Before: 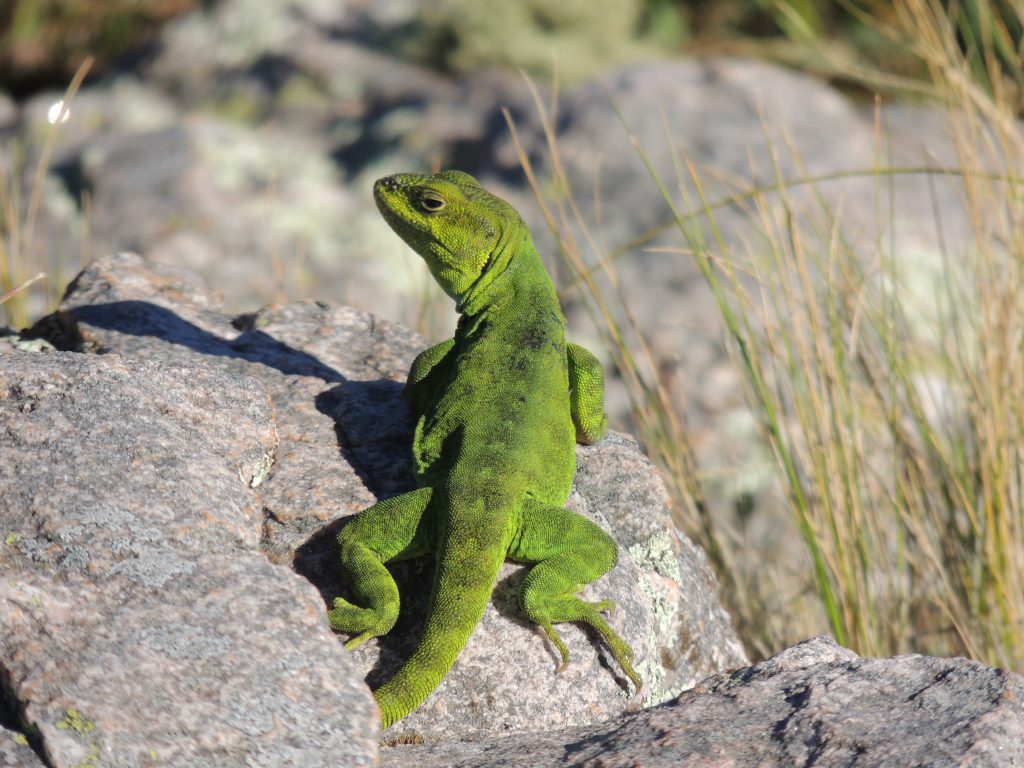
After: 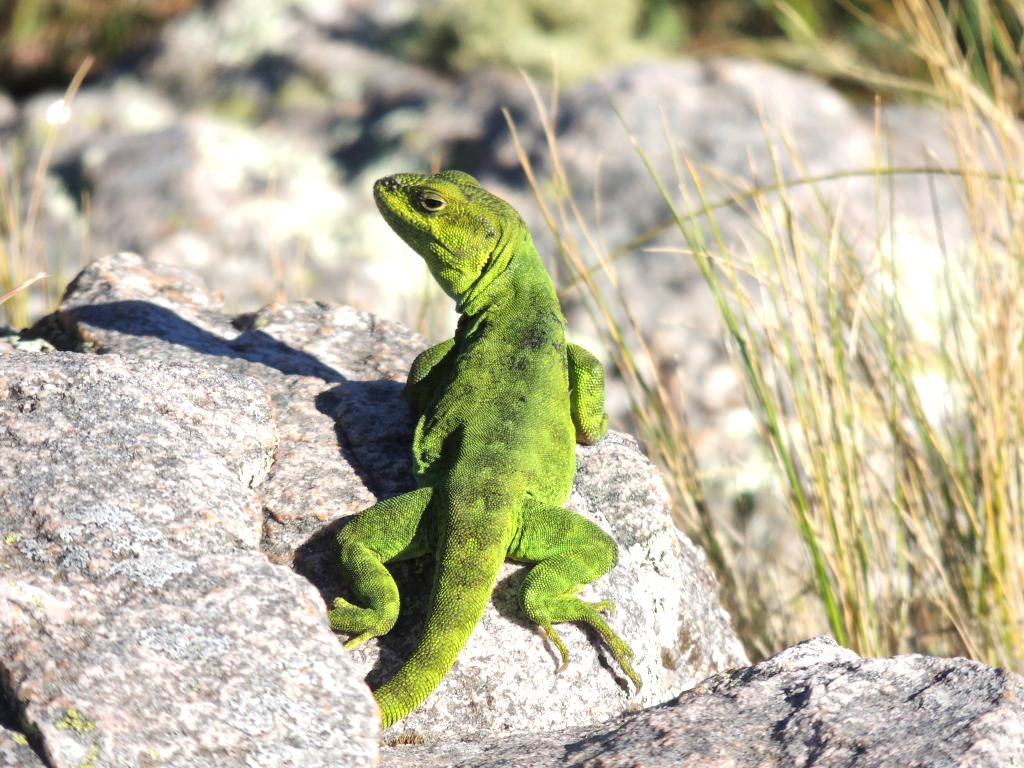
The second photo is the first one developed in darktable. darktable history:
local contrast: mode bilateral grid, contrast 20, coarseness 50, detail 150%, midtone range 0.2
exposure: black level correction 0, exposure 0.7 EV, compensate exposure bias true, compensate highlight preservation false
